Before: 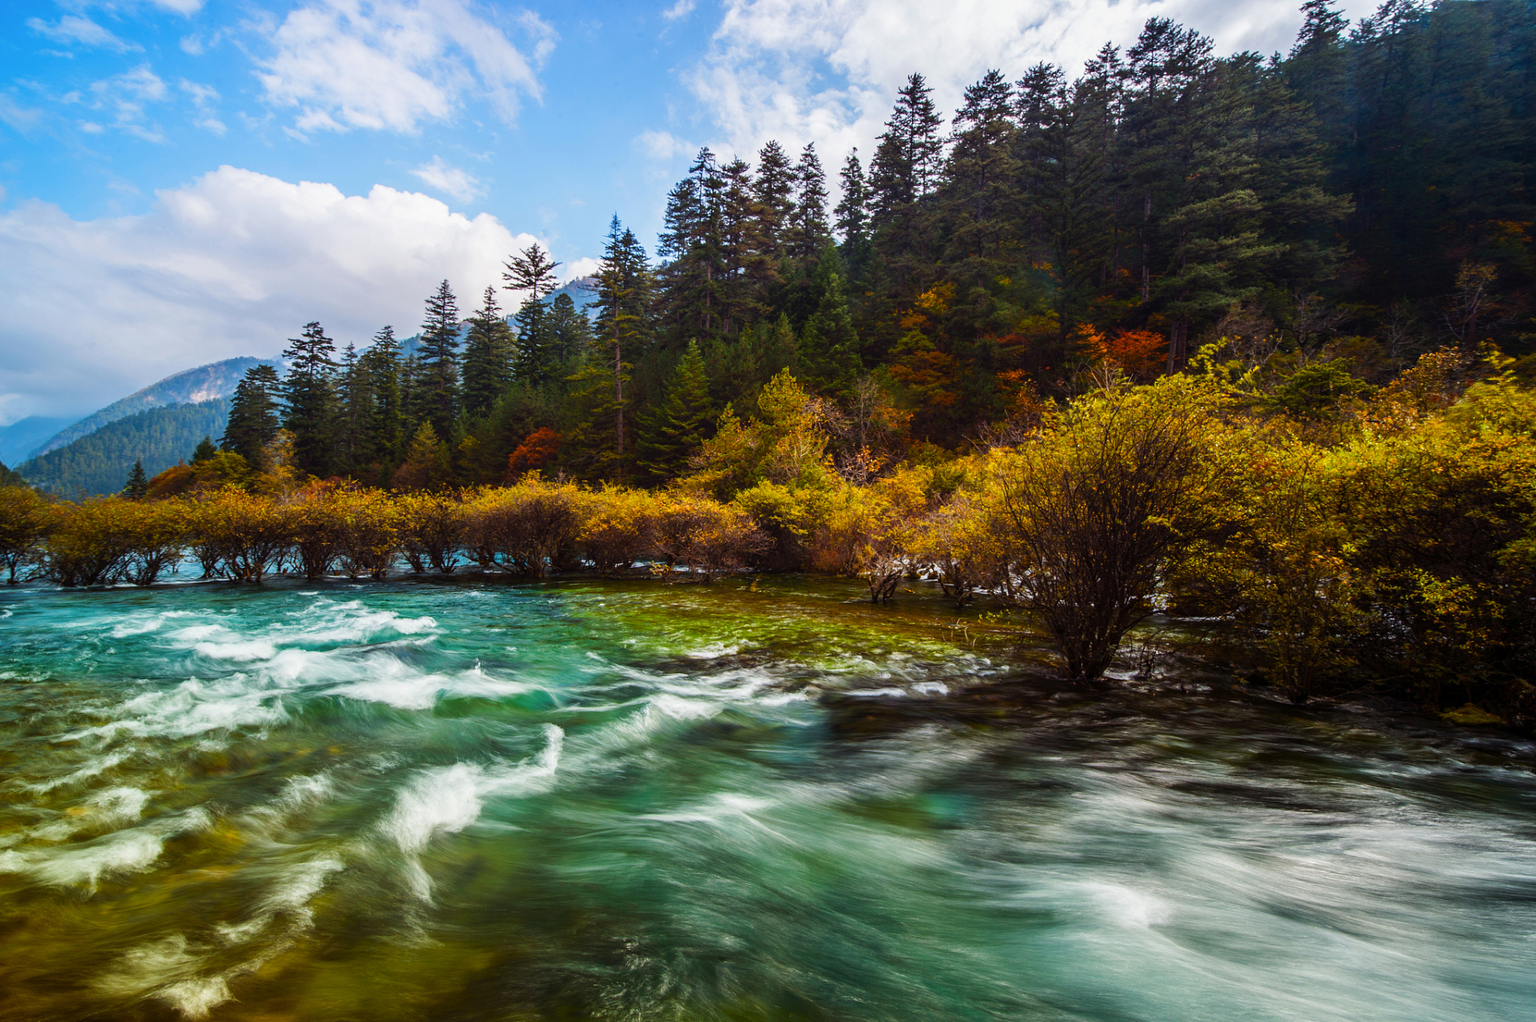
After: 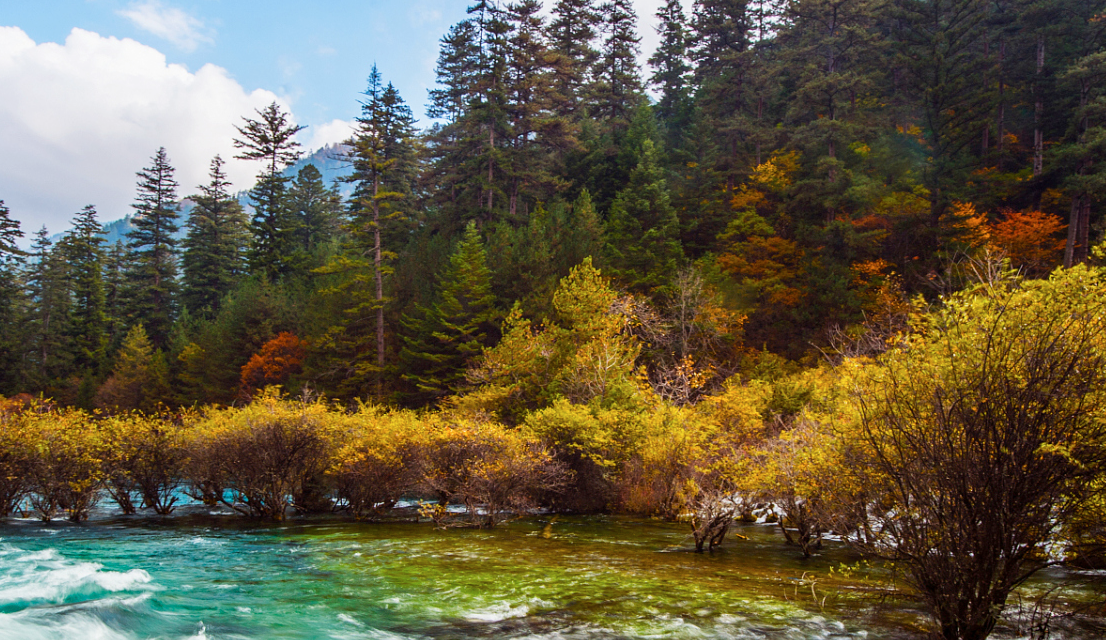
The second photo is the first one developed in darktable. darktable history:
crop: left 20.631%, top 15.86%, right 21.85%, bottom 34.129%
